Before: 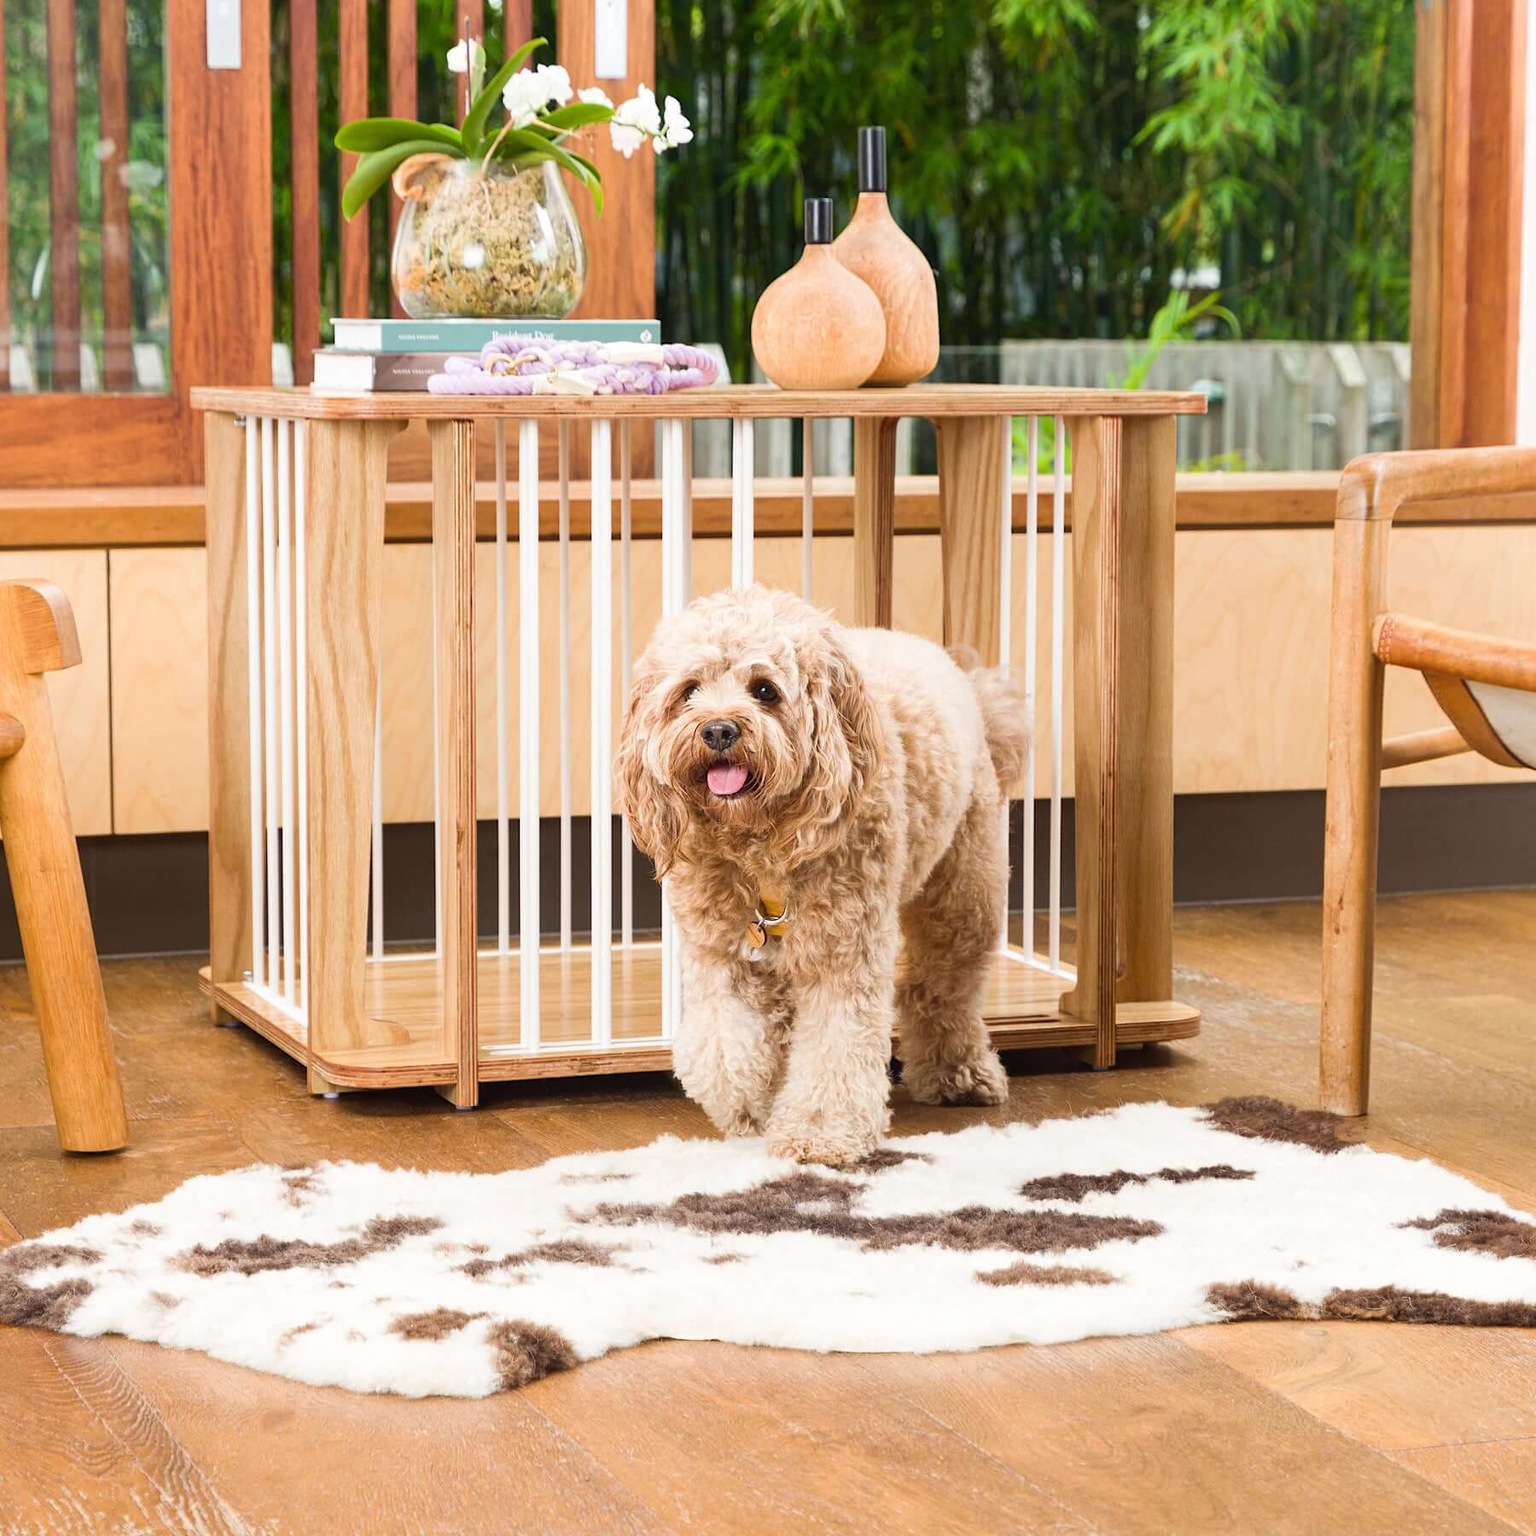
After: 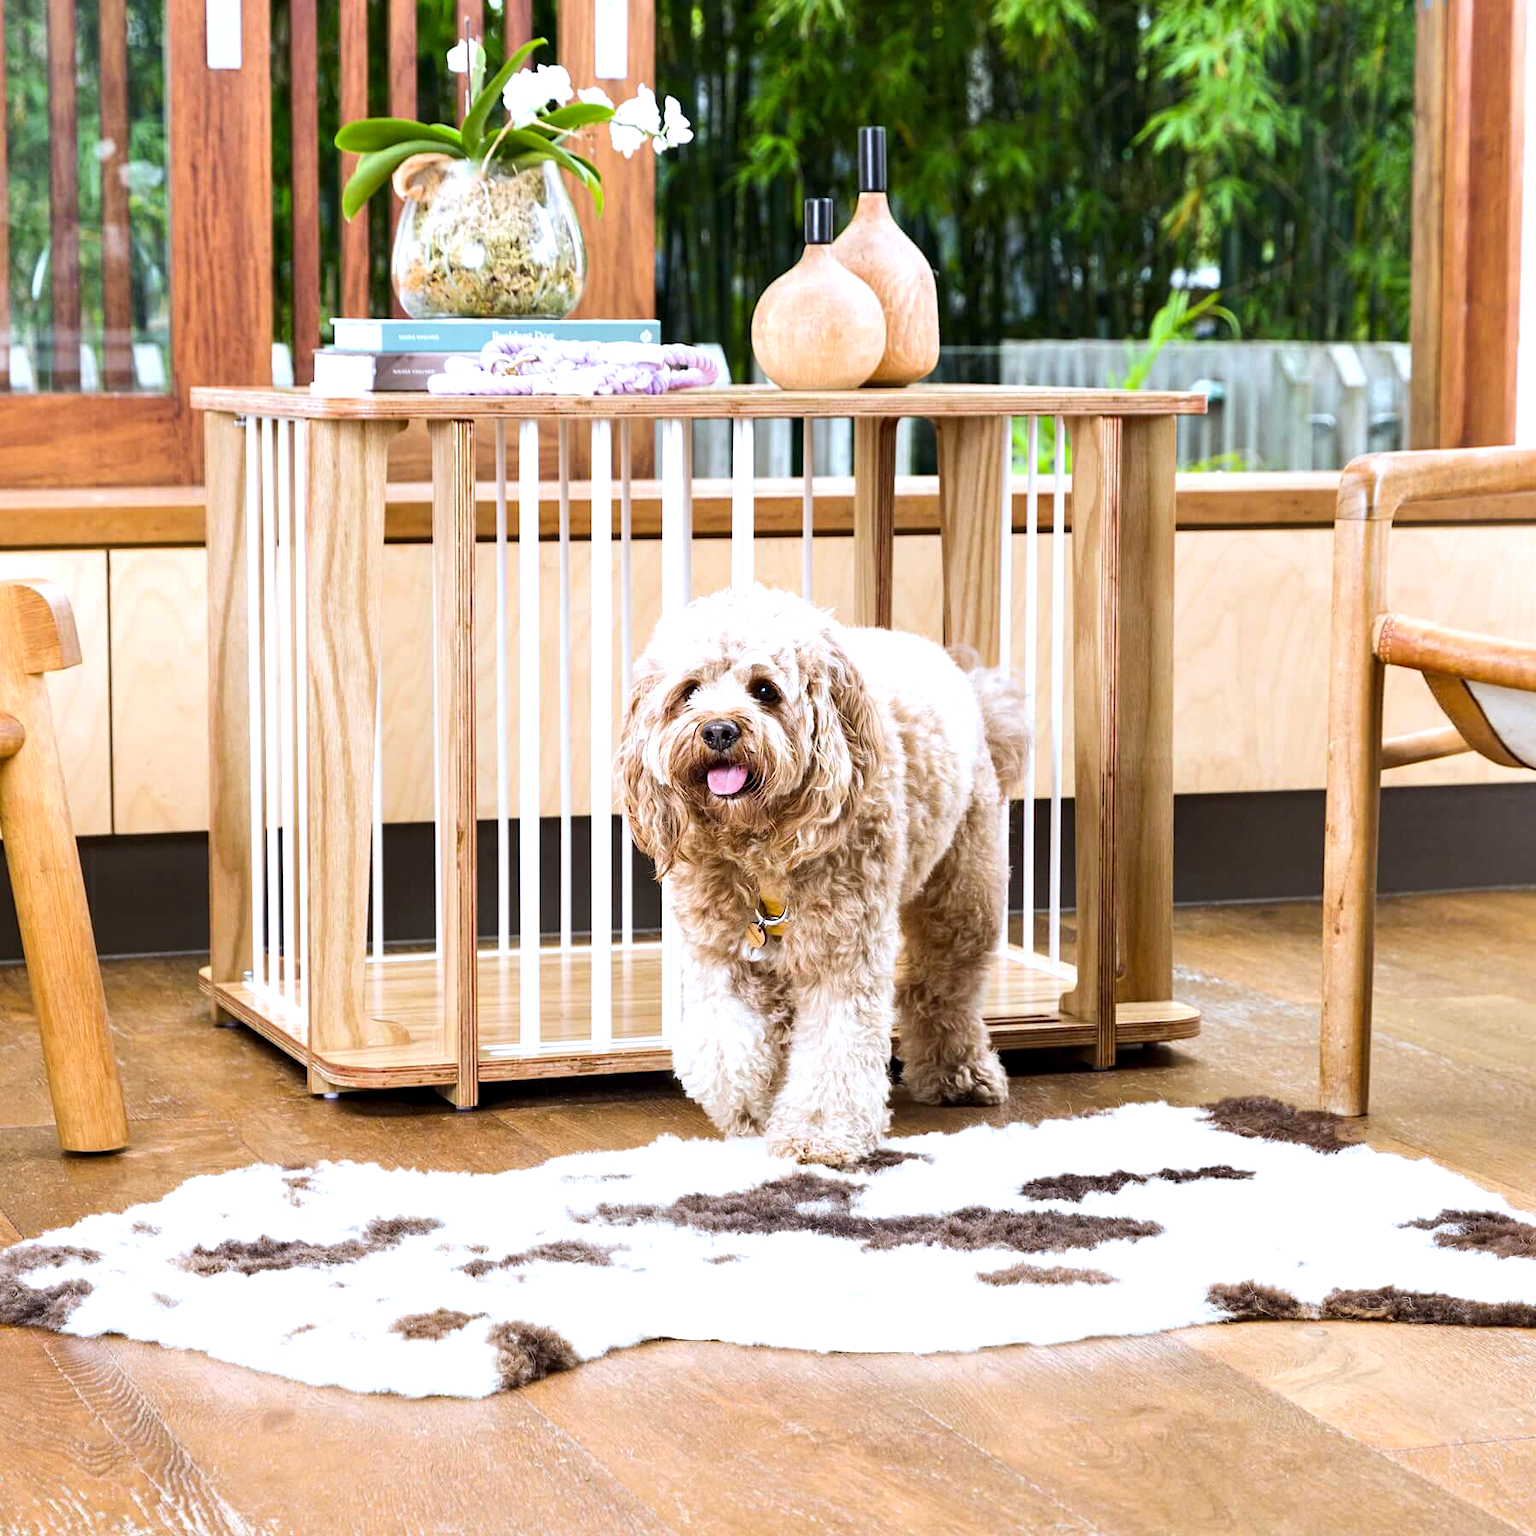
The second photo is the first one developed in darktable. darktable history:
tone equalizer: -8 EV -0.417 EV, -7 EV -0.389 EV, -6 EV -0.333 EV, -5 EV -0.222 EV, -3 EV 0.222 EV, -2 EV 0.333 EV, -1 EV 0.389 EV, +0 EV 0.417 EV, edges refinement/feathering 500, mask exposure compensation -1.25 EV, preserve details no
contrast equalizer: octaves 7, y [[0.6 ×6], [0.55 ×6], [0 ×6], [0 ×6], [0 ×6]], mix 0.3
white balance: red 0.926, green 1.003, blue 1.133
